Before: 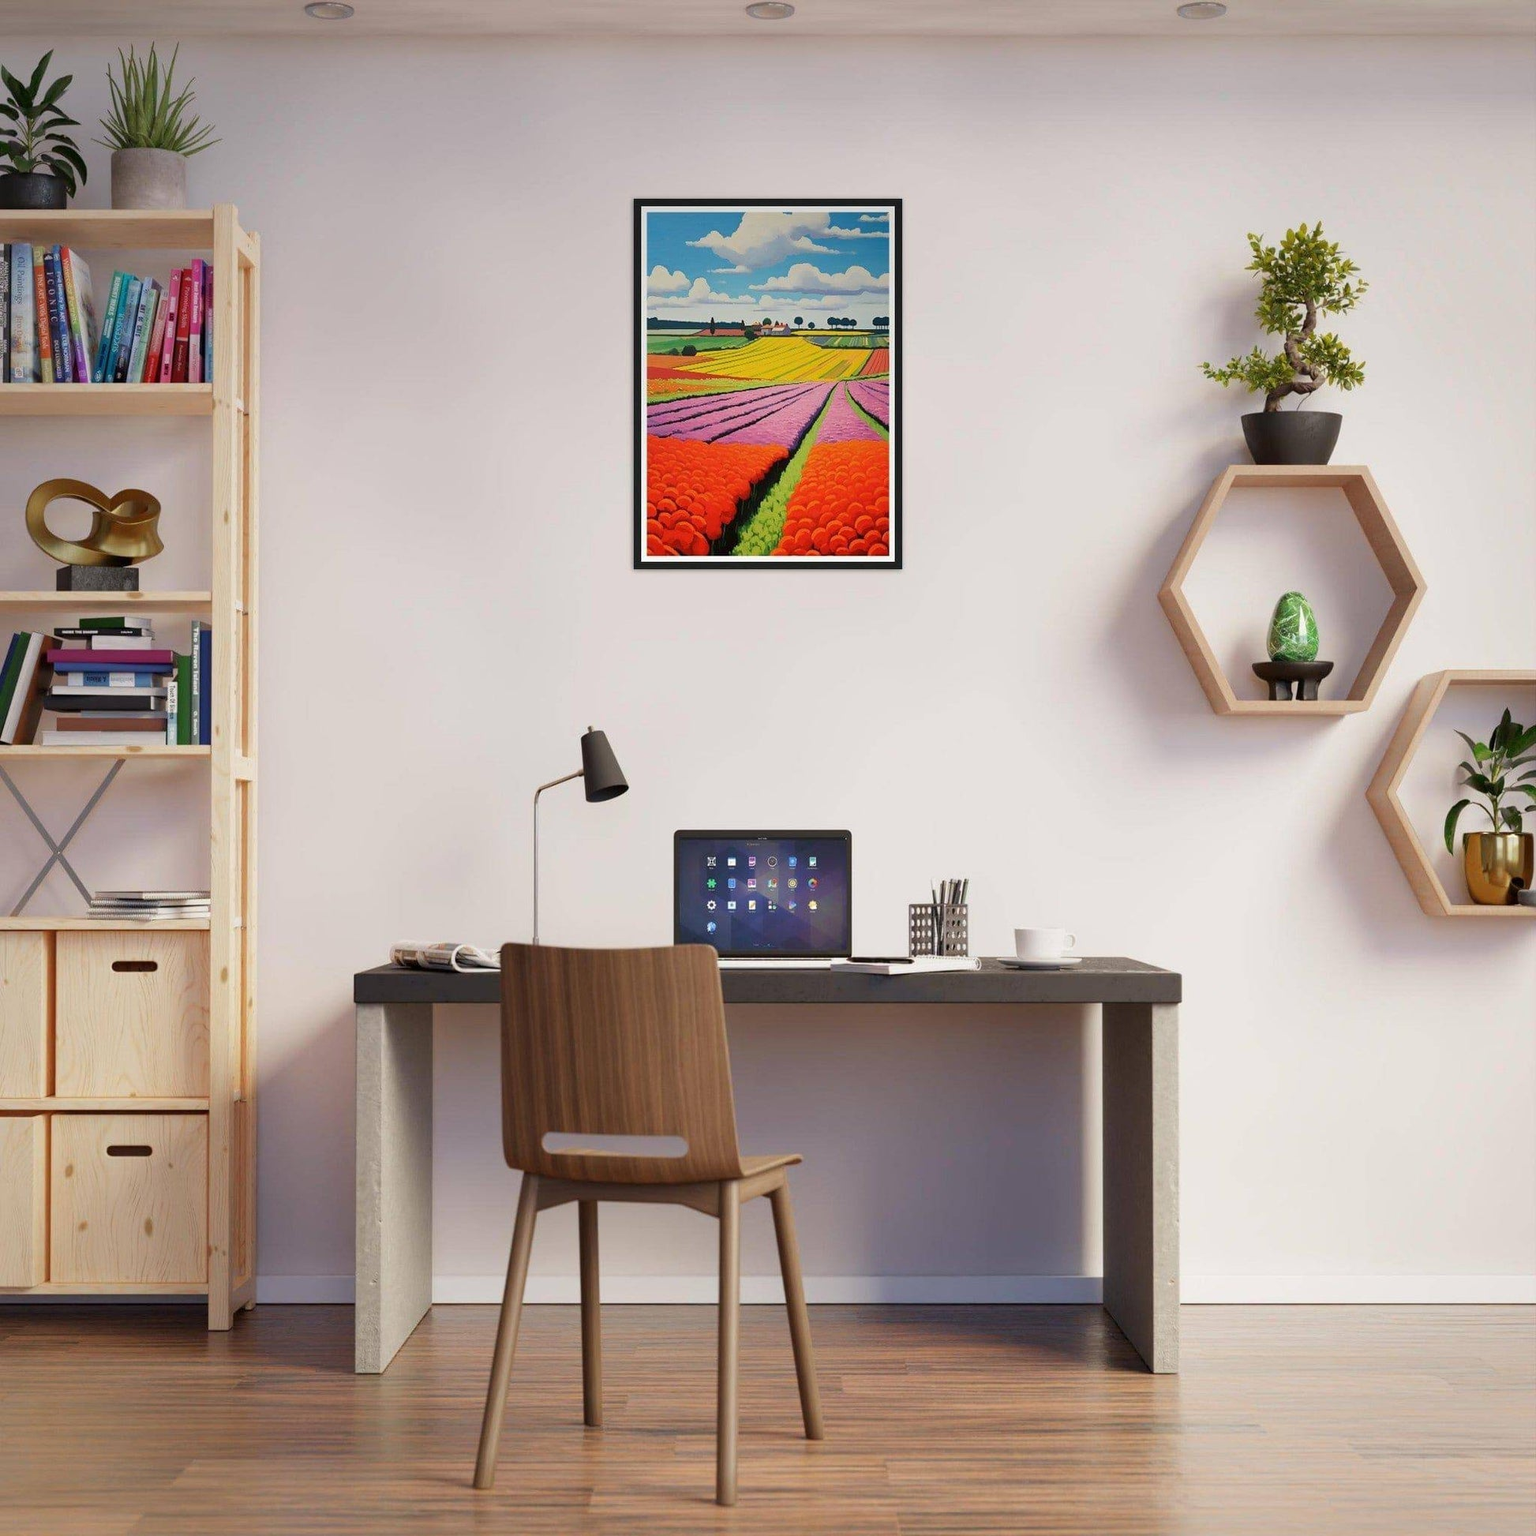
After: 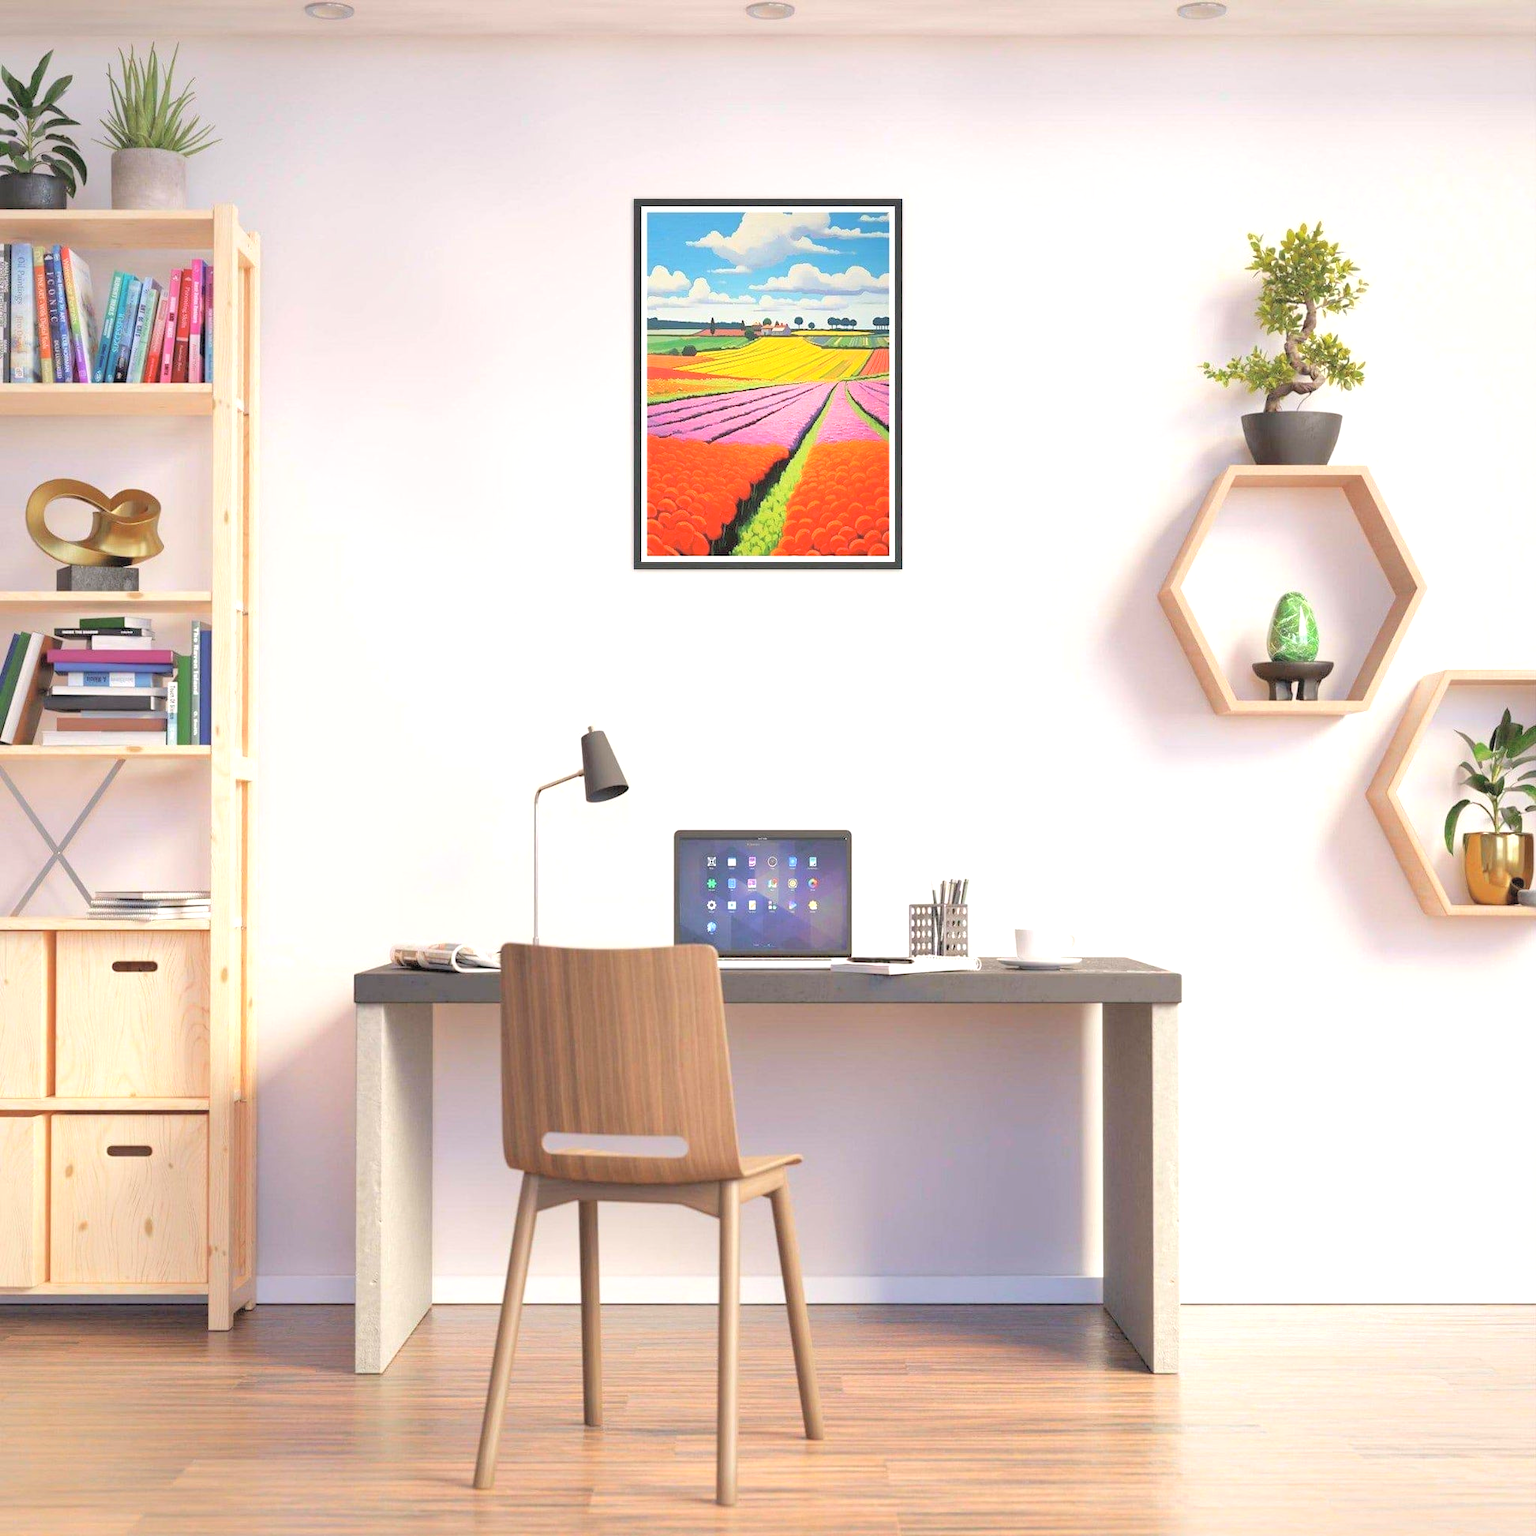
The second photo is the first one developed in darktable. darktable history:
exposure: exposure 0.756 EV, compensate highlight preservation false
shadows and highlights: shadows 25.55, highlights -26.35
contrast brightness saturation: brightness 0.282
